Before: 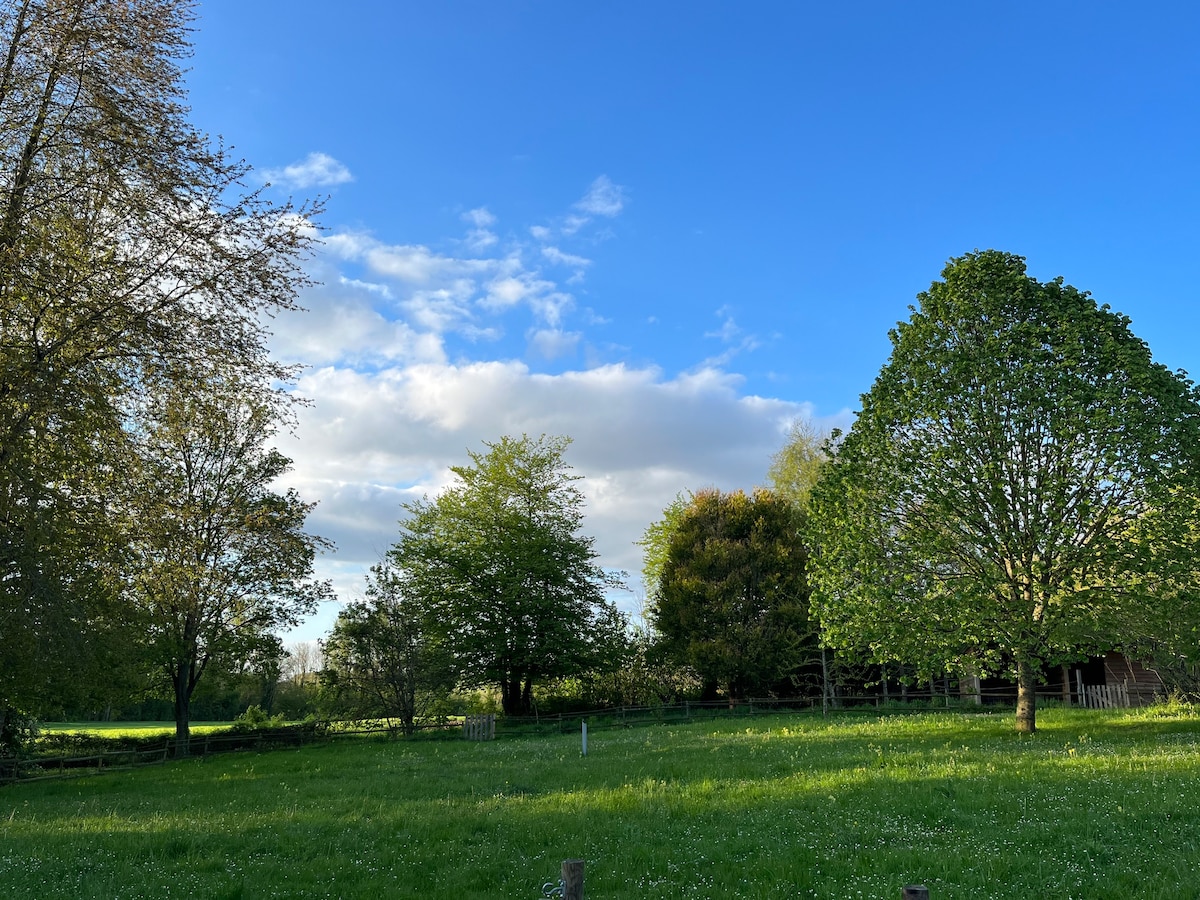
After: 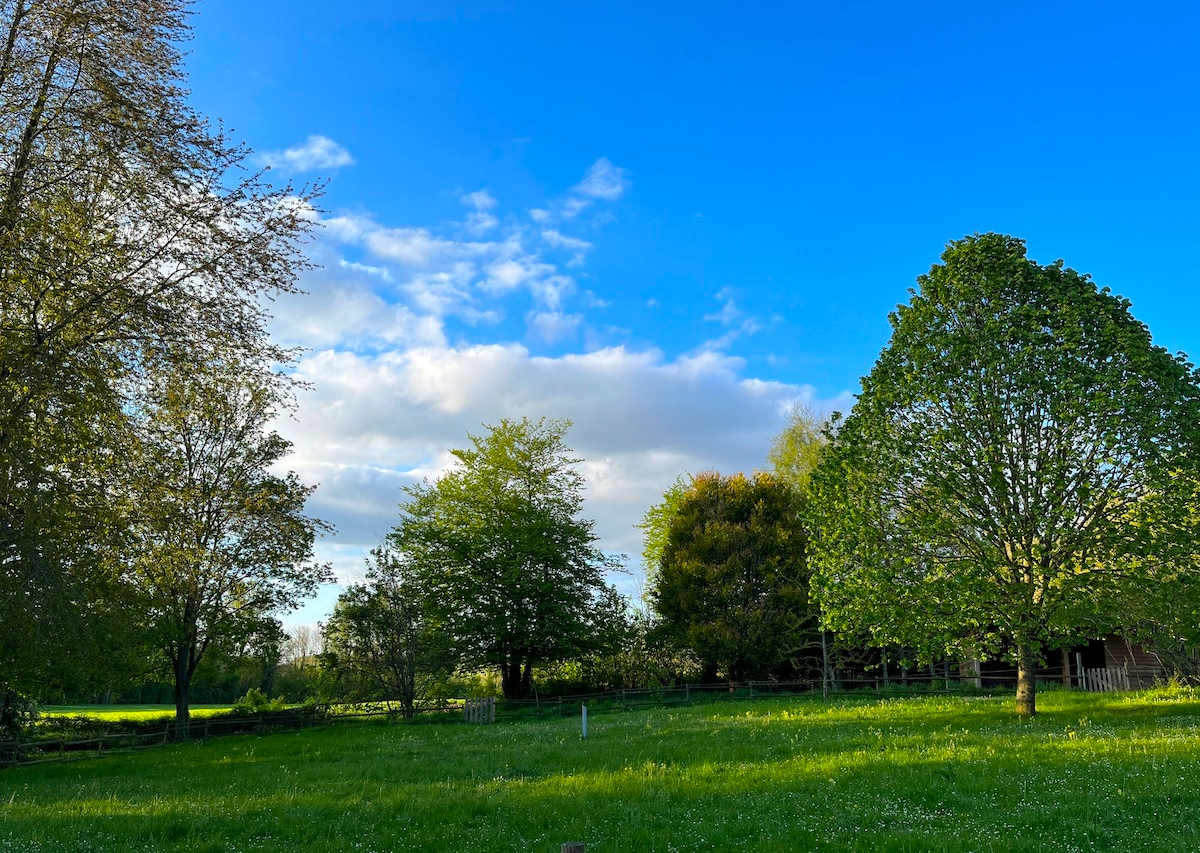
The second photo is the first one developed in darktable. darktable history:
crop and rotate: top 1.891%, bottom 3.288%
color balance rgb: perceptual saturation grading › global saturation 19.595%, global vibrance 20%
